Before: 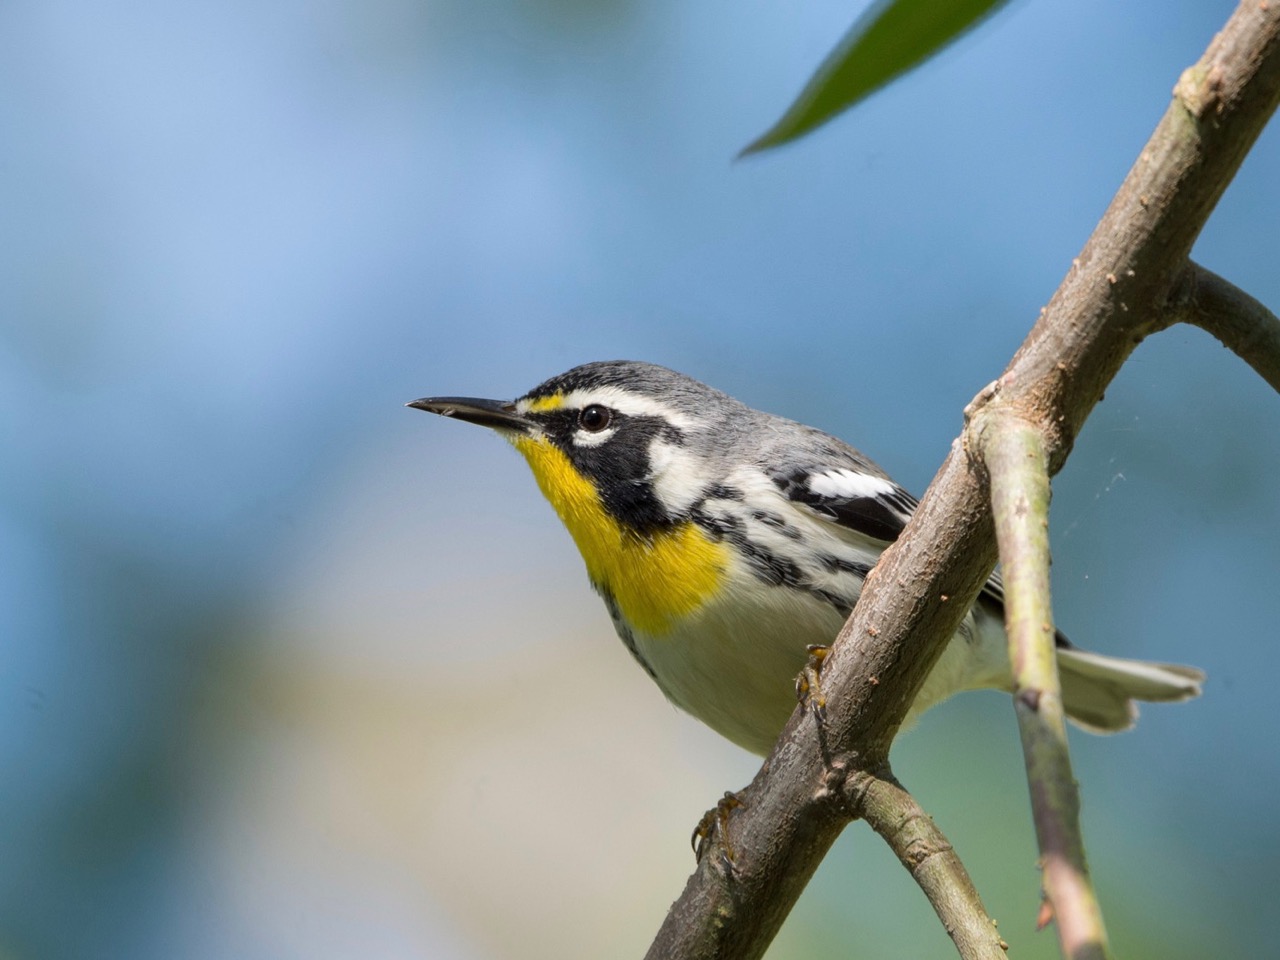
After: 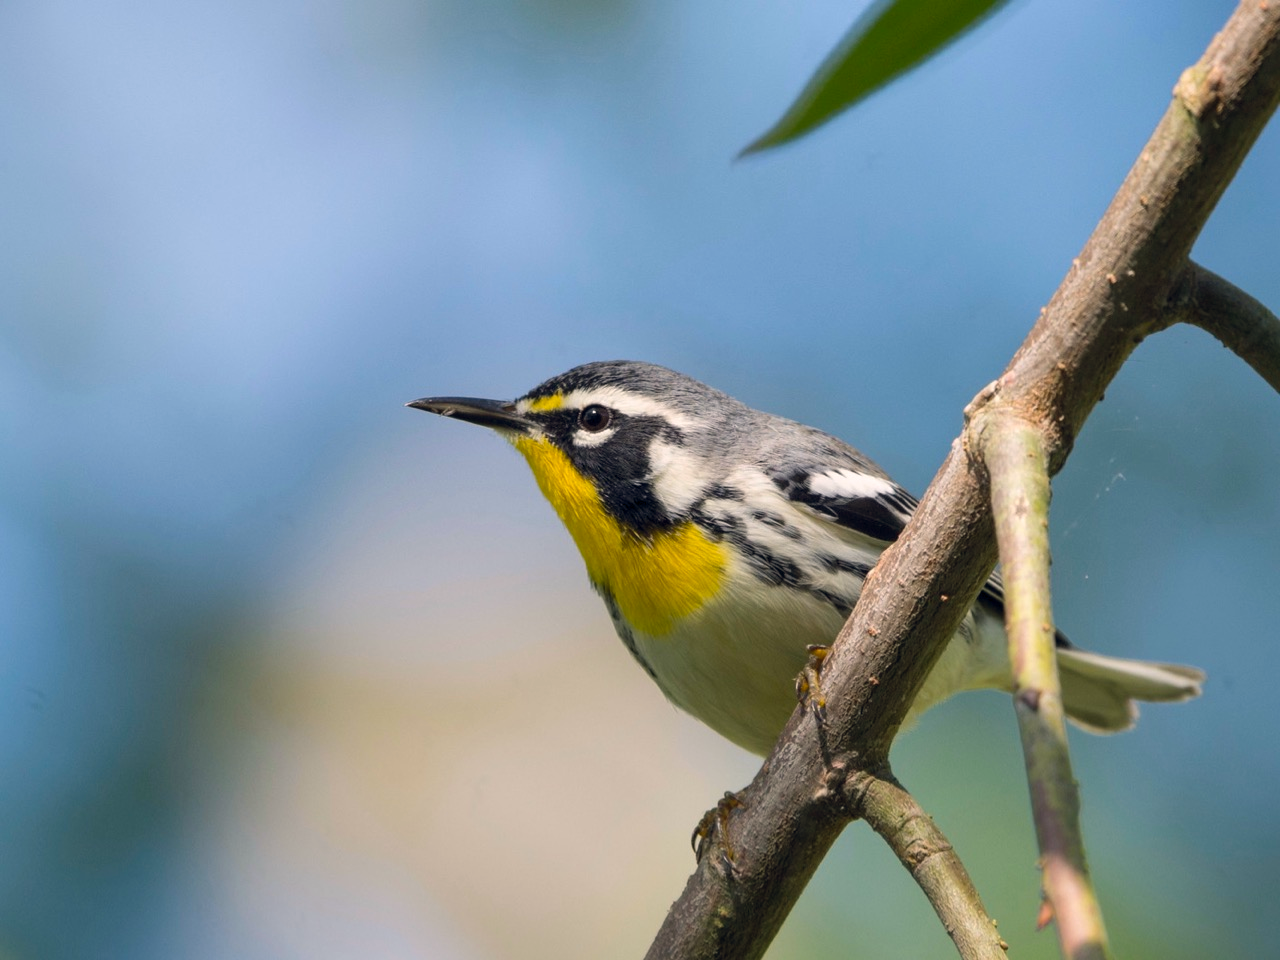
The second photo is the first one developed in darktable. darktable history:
exposure: compensate highlight preservation false
color balance rgb: shadows lift › hue 87.51°, highlights gain › chroma 1.62%, highlights gain › hue 55.1°, global offset › chroma 0.06%, global offset › hue 253.66°, linear chroma grading › global chroma 0.5%, perceptual saturation grading › global saturation 16.38%
